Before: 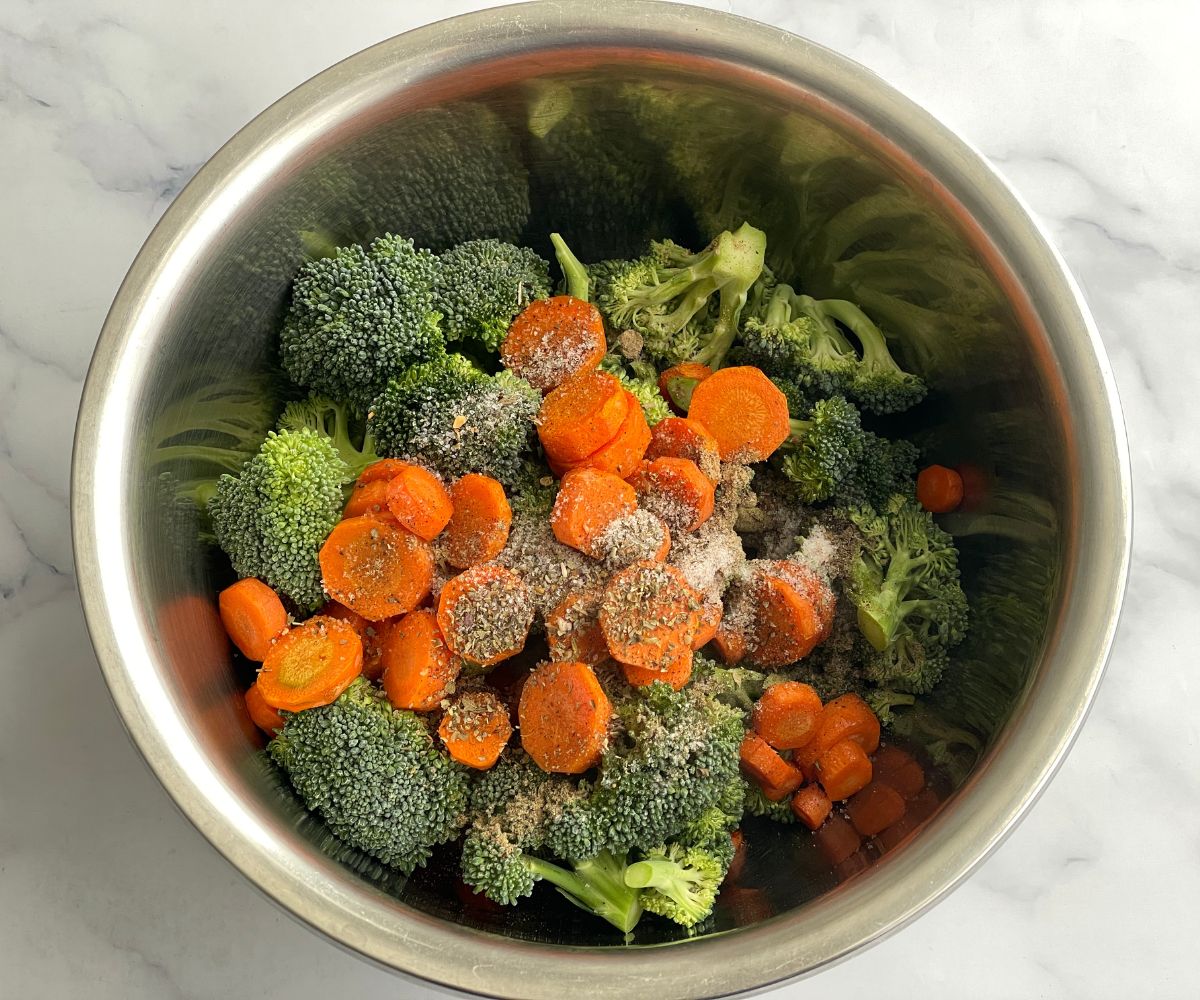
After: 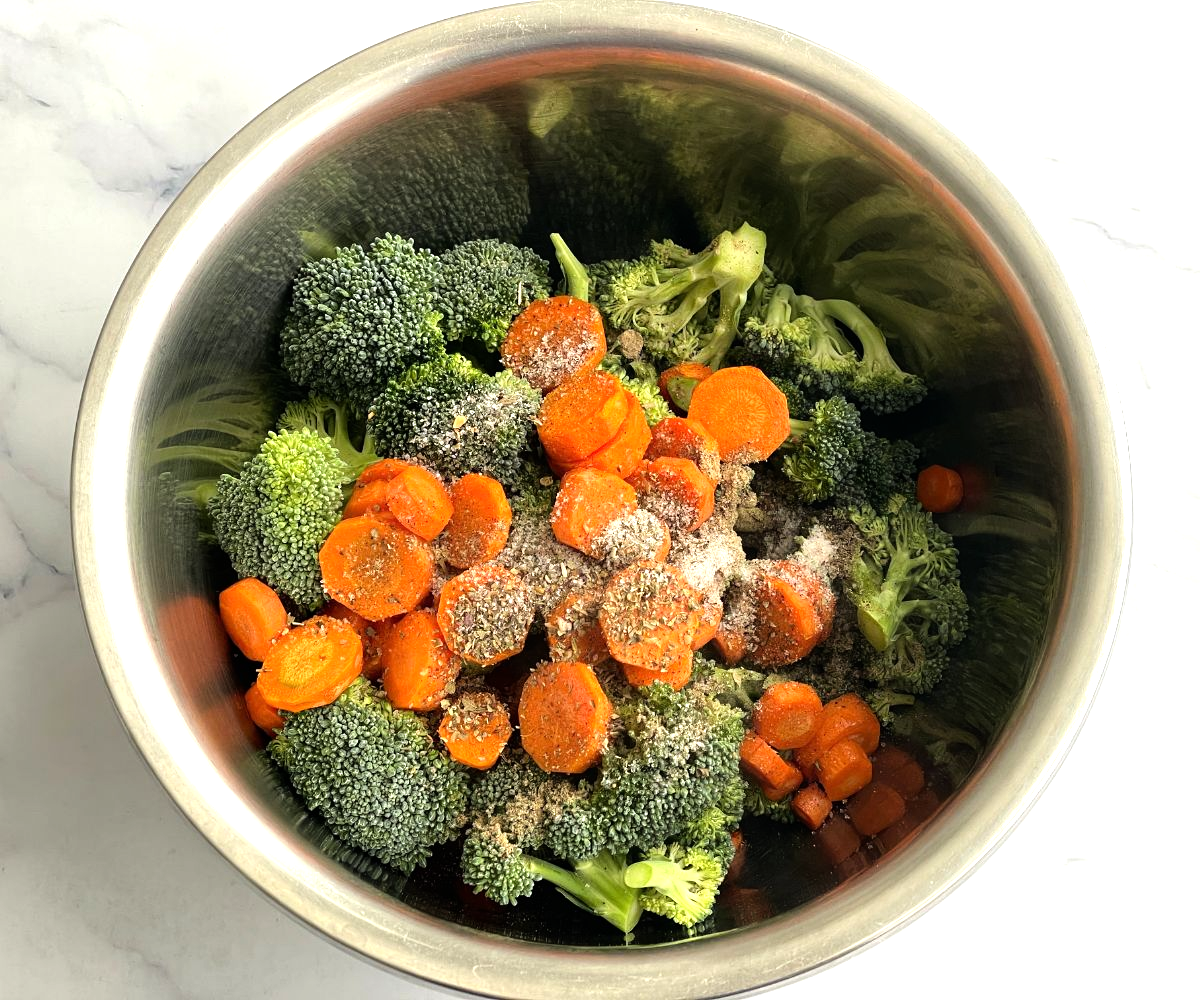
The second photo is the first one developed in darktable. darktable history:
tone equalizer: -8 EV -0.767 EV, -7 EV -0.717 EV, -6 EV -0.639 EV, -5 EV -0.381 EV, -3 EV 0.39 EV, -2 EV 0.6 EV, -1 EV 0.684 EV, +0 EV 0.733 EV, mask exposure compensation -0.505 EV
